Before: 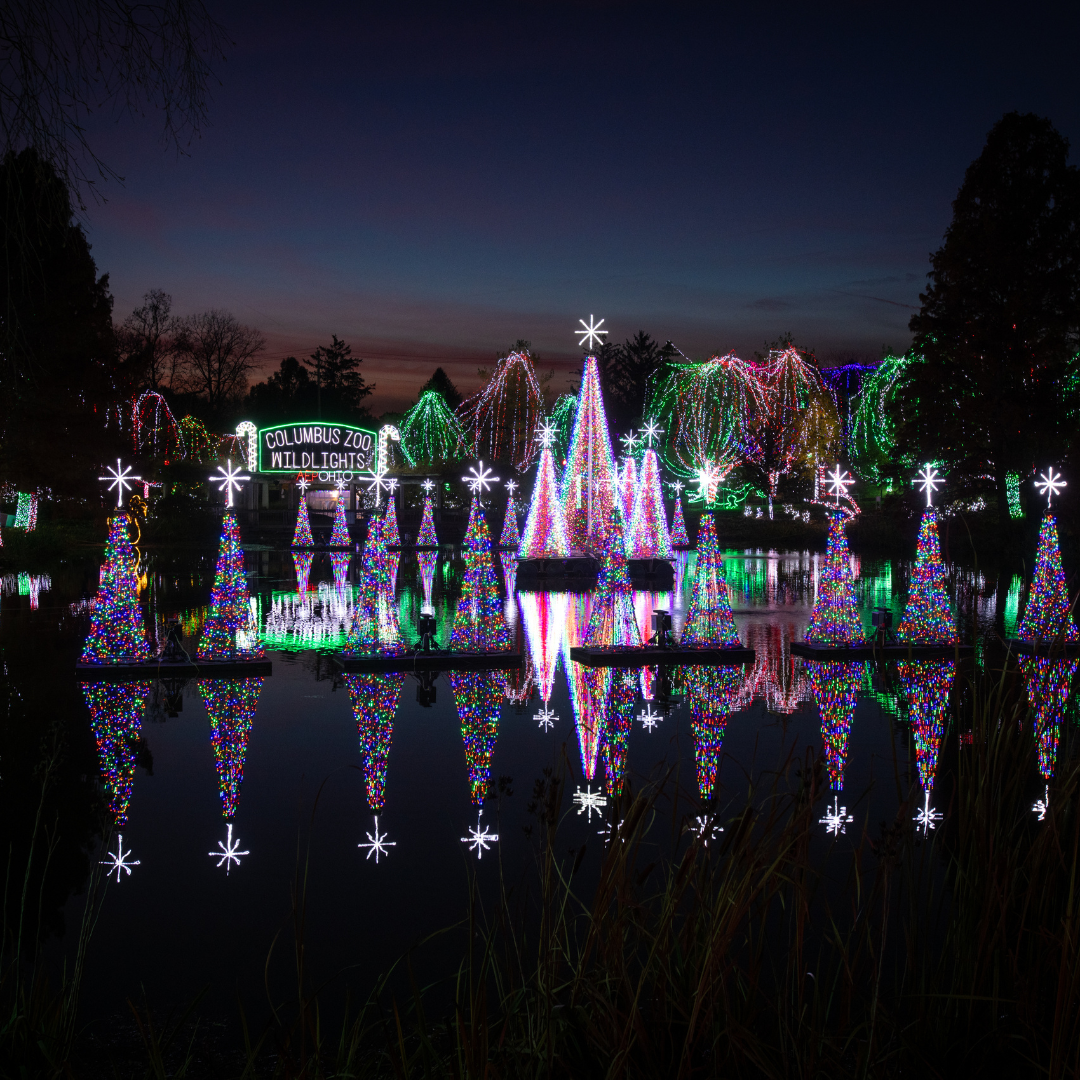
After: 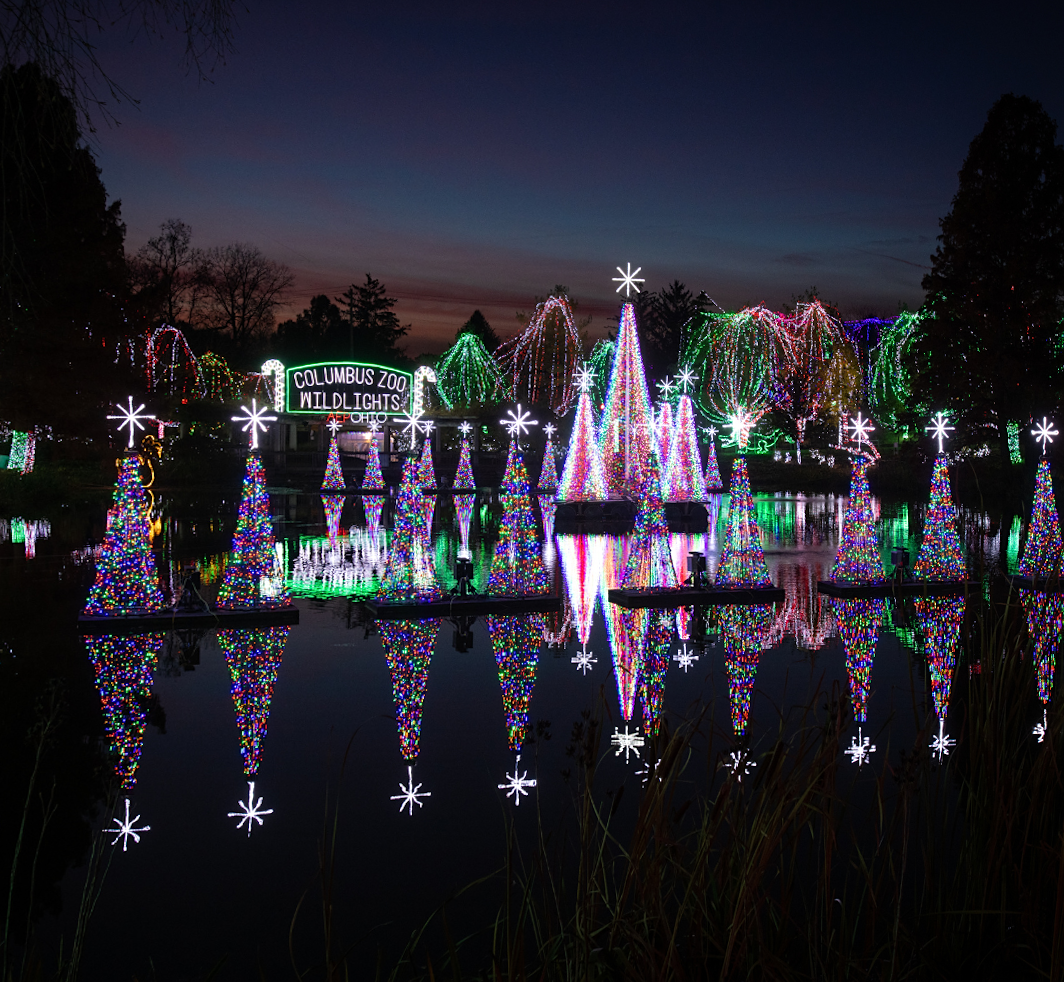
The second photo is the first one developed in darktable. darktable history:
sharpen: amount 0.2
rotate and perspective: rotation -0.013°, lens shift (vertical) -0.027, lens shift (horizontal) 0.178, crop left 0.016, crop right 0.989, crop top 0.082, crop bottom 0.918
